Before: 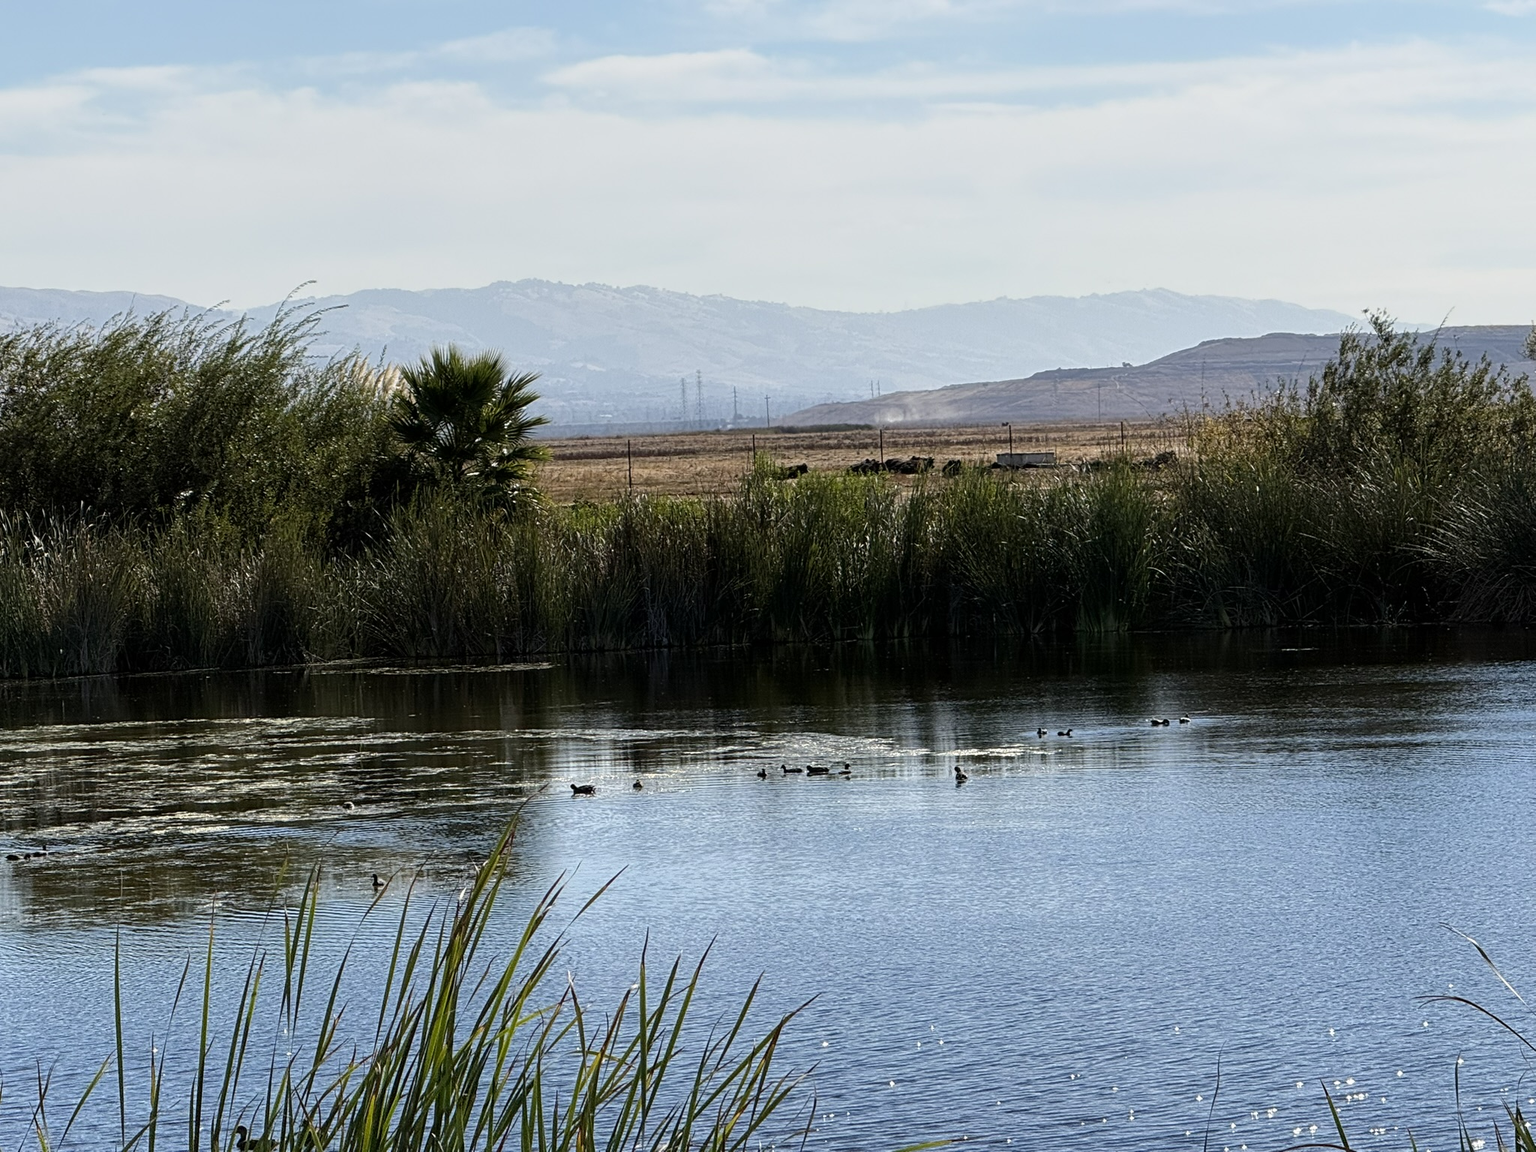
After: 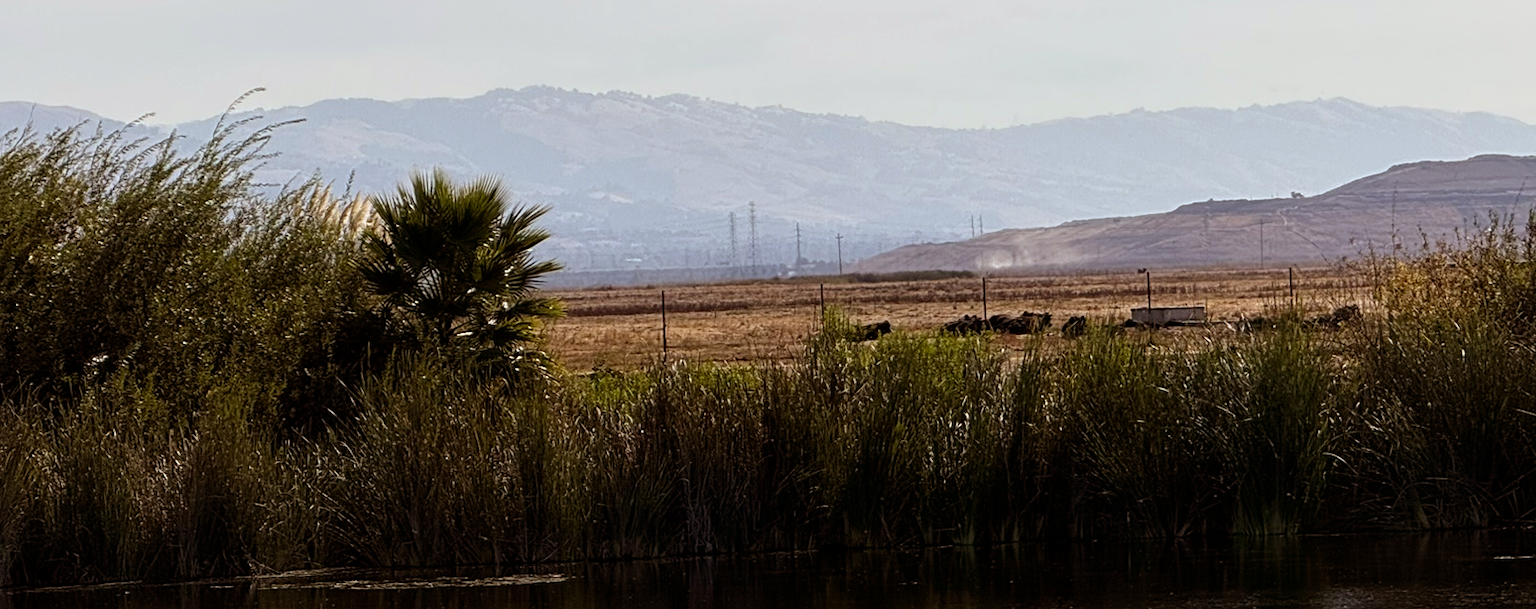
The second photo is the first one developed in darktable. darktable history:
crop: left 7.036%, top 18.398%, right 14.379%, bottom 40.043%
rgb levels: mode RGB, independent channels, levels [[0, 0.5, 1], [0, 0.521, 1], [0, 0.536, 1]]
